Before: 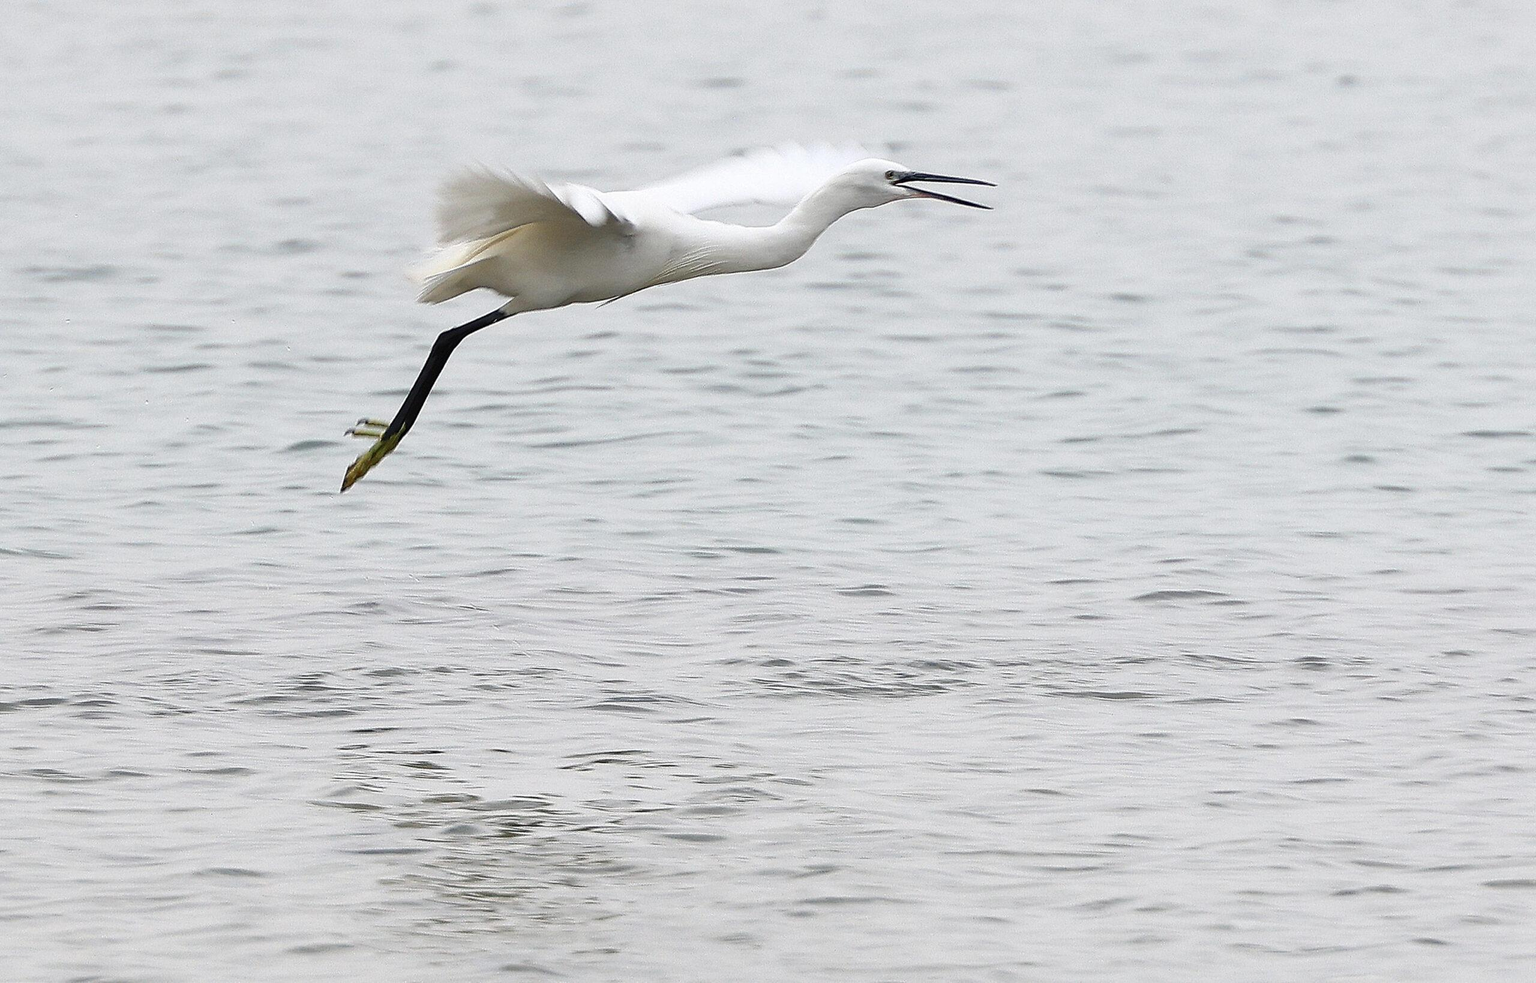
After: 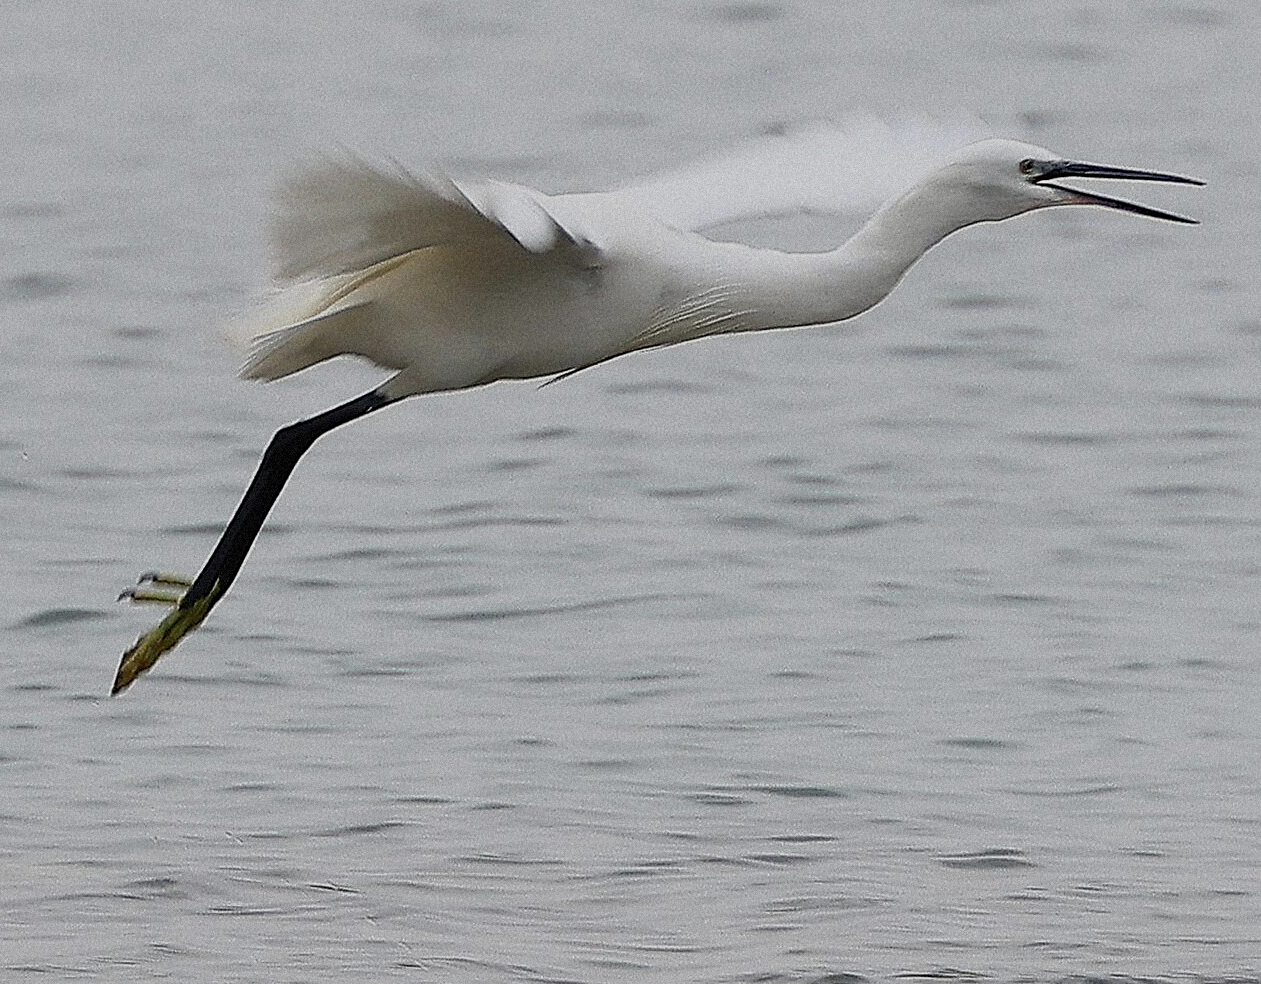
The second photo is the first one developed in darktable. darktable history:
grain: mid-tones bias 0%
exposure: black level correction 0, exposure -0.766 EV, compensate highlight preservation false
crop: left 17.835%, top 7.675%, right 32.881%, bottom 32.213%
sharpen: on, module defaults
